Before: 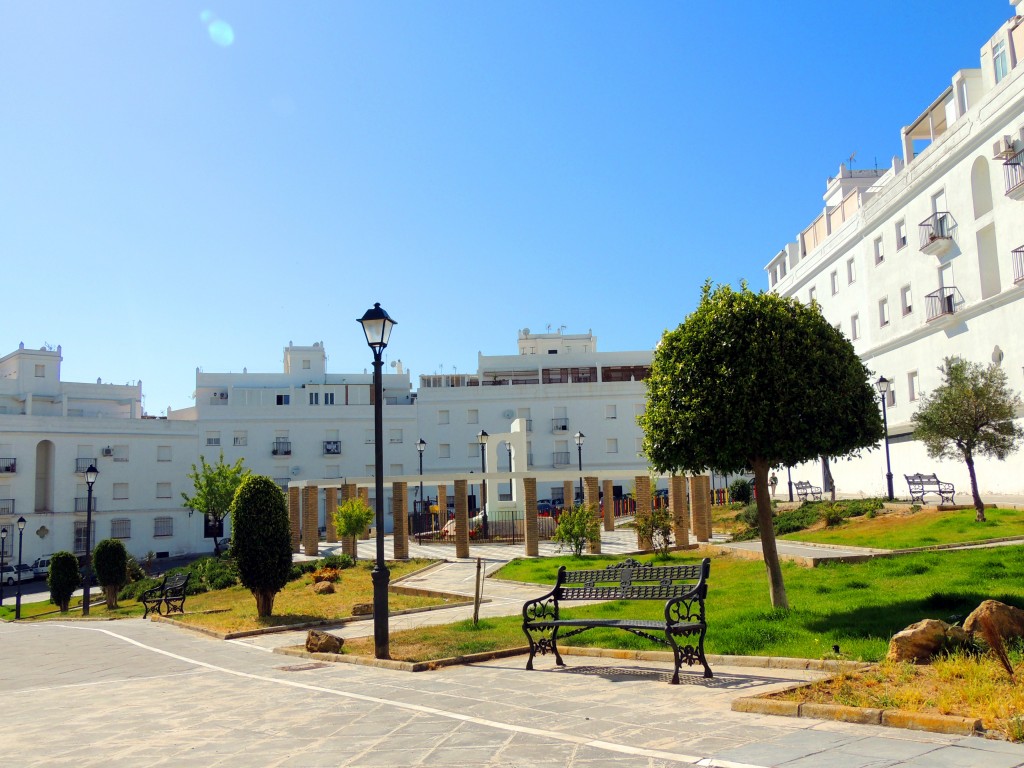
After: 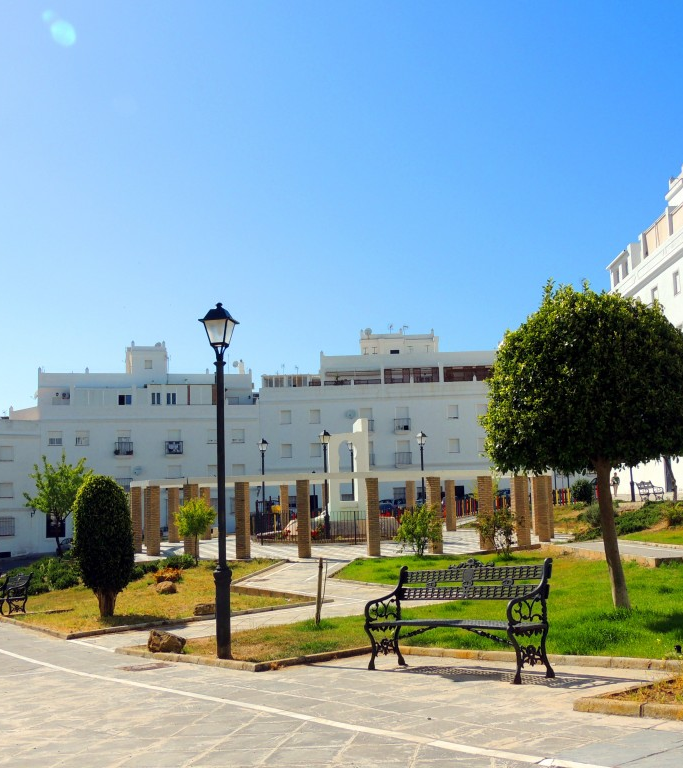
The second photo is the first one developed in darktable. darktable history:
crop and rotate: left 15.466%, right 17.823%
